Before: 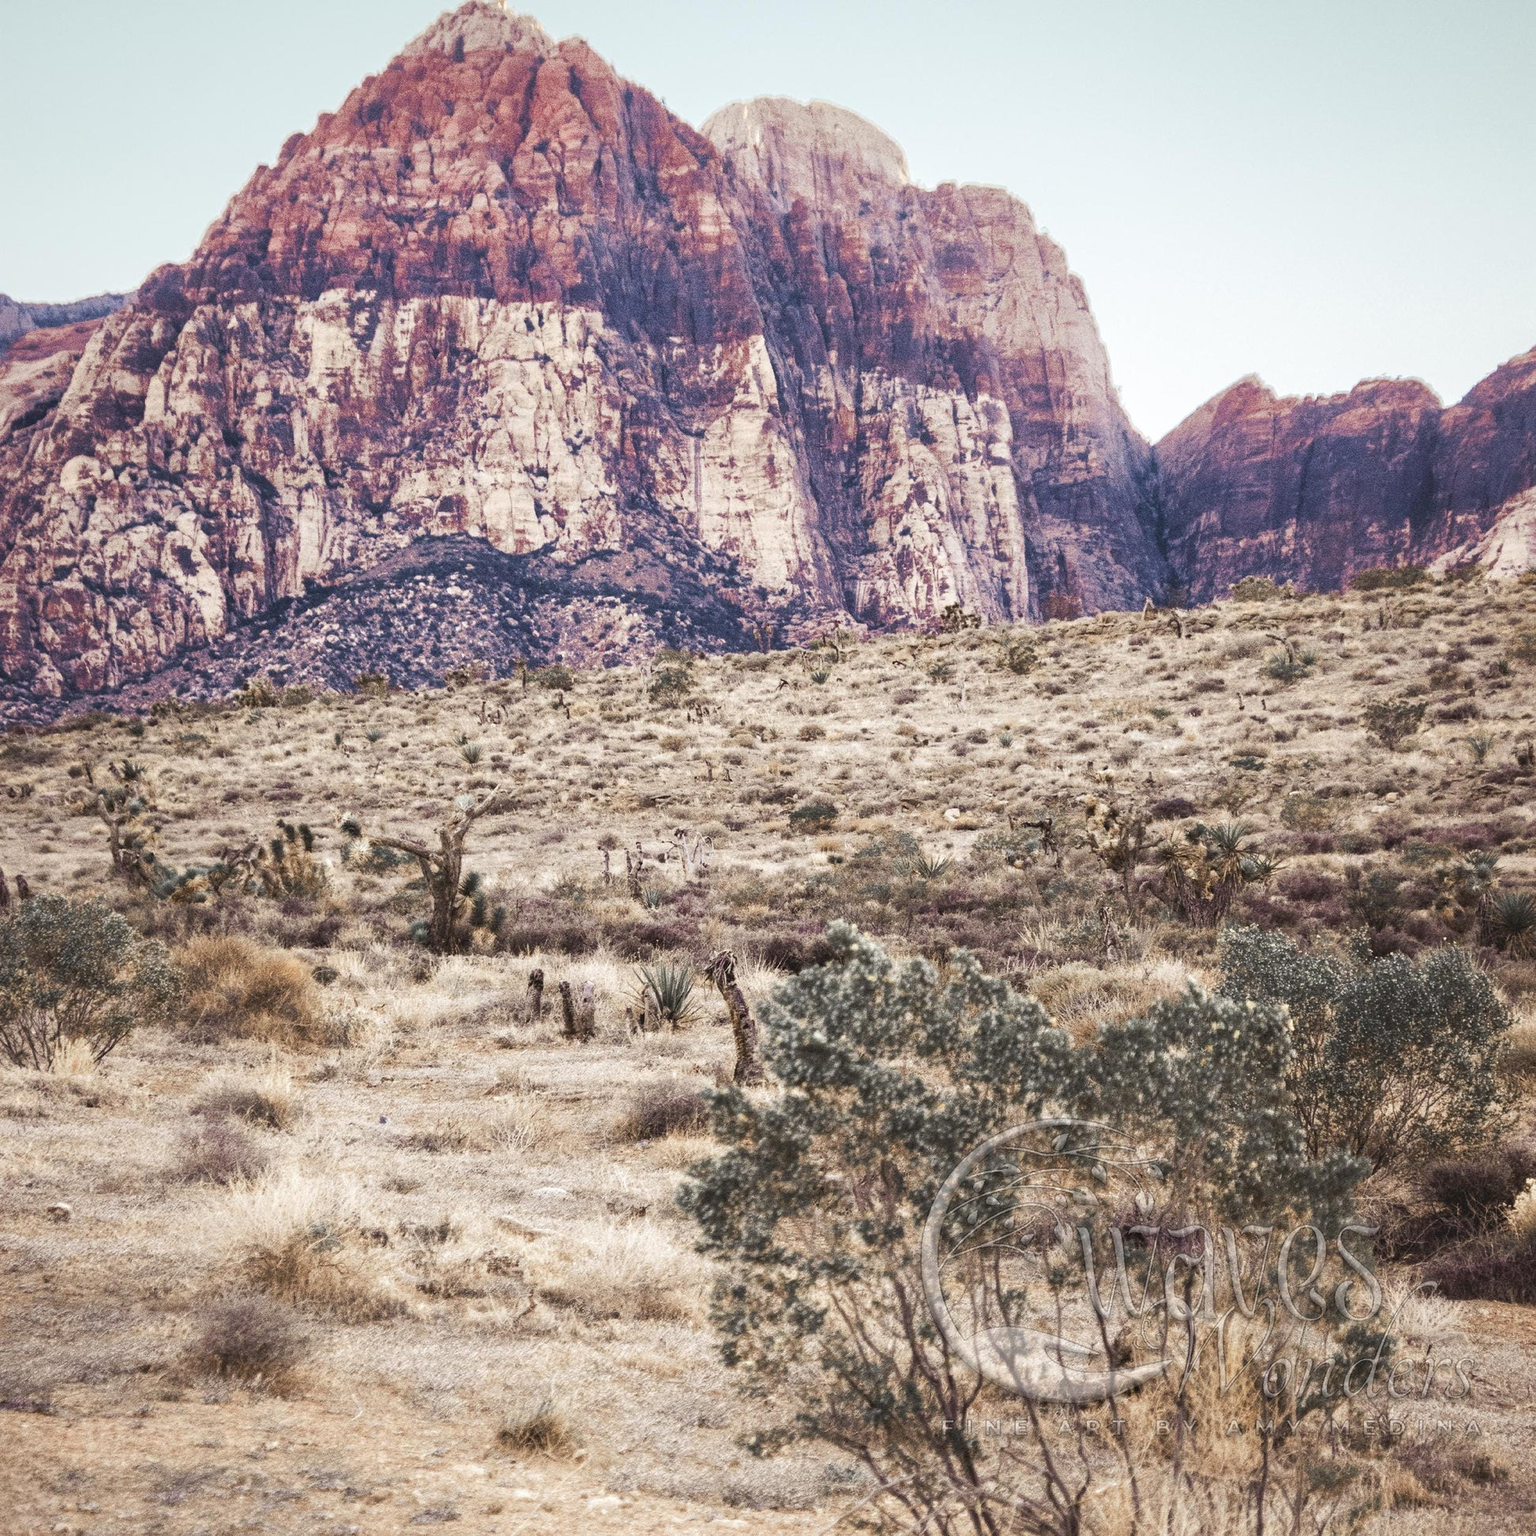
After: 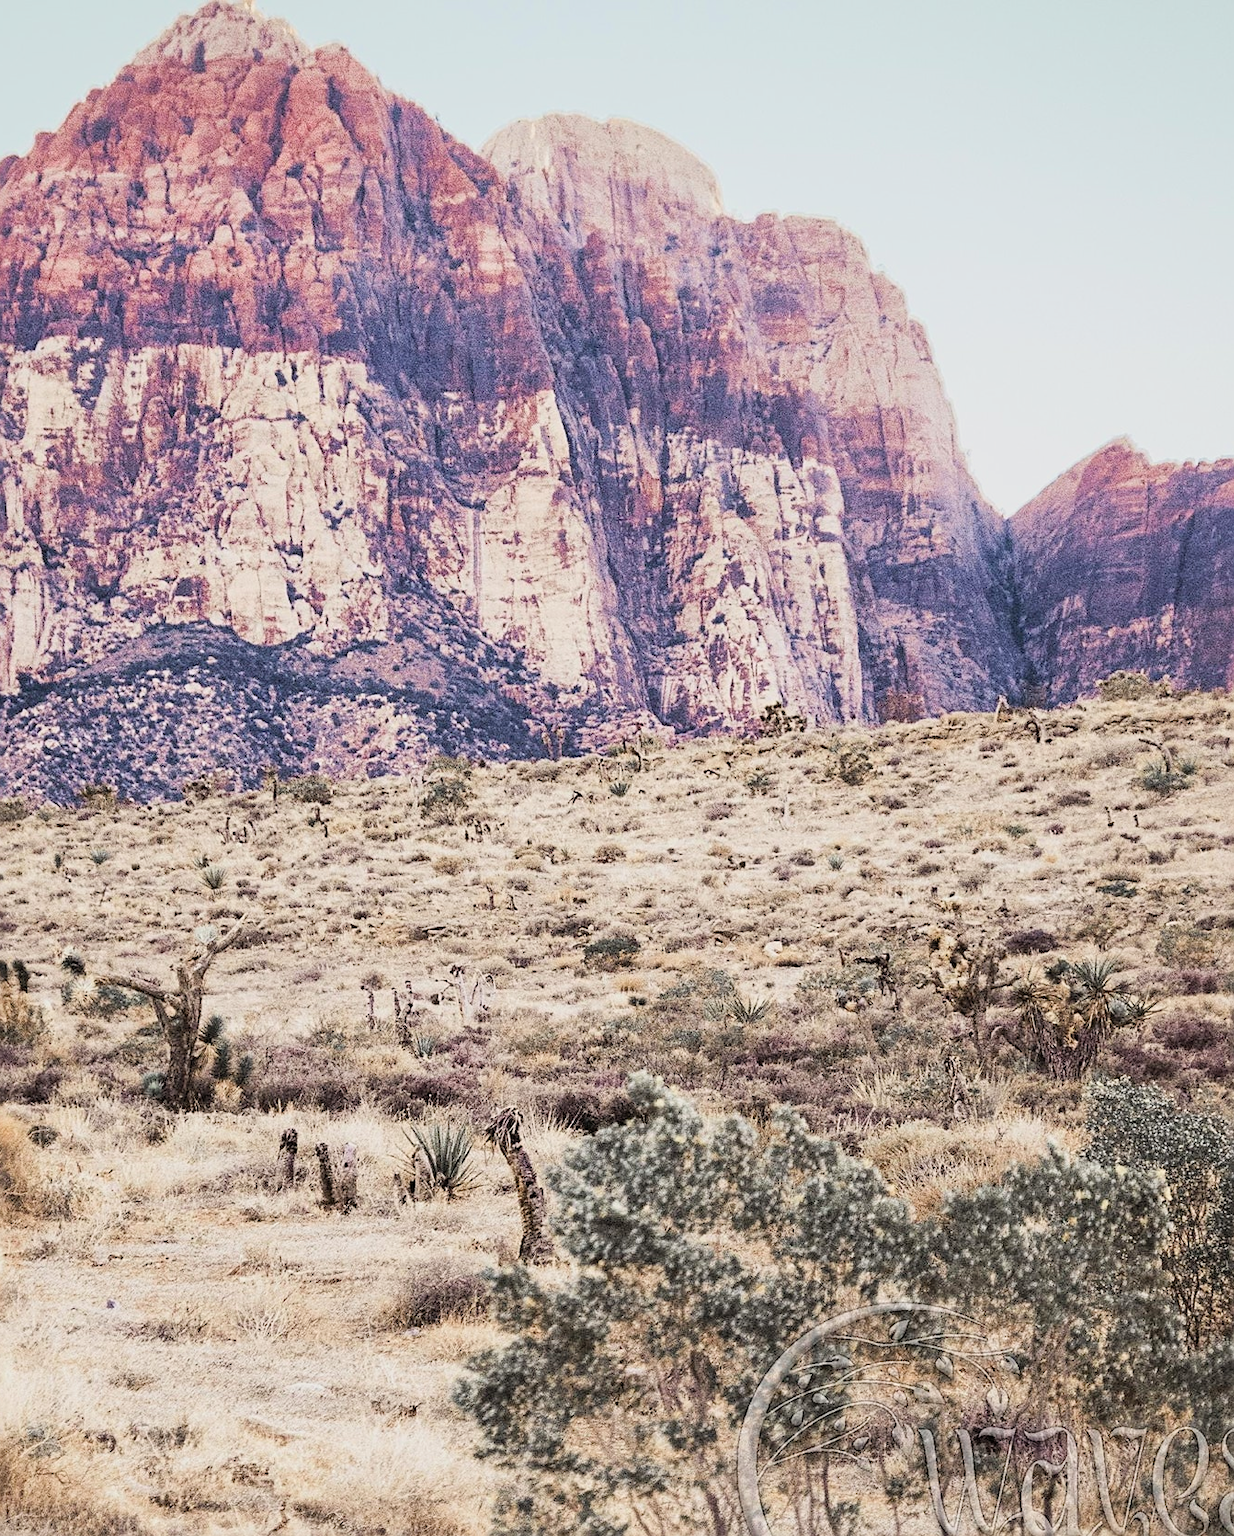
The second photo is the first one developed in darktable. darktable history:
sharpen: on, module defaults
crop: left 18.76%, right 12.183%, bottom 14.119%
filmic rgb: black relative exposure -7.65 EV, white relative exposure 4.56 EV, threshold 6 EV, hardness 3.61, contrast 1.059, color science v6 (2022), enable highlight reconstruction true
exposure: black level correction 0.001, exposure 0.5 EV, compensate exposure bias true, compensate highlight preservation false
